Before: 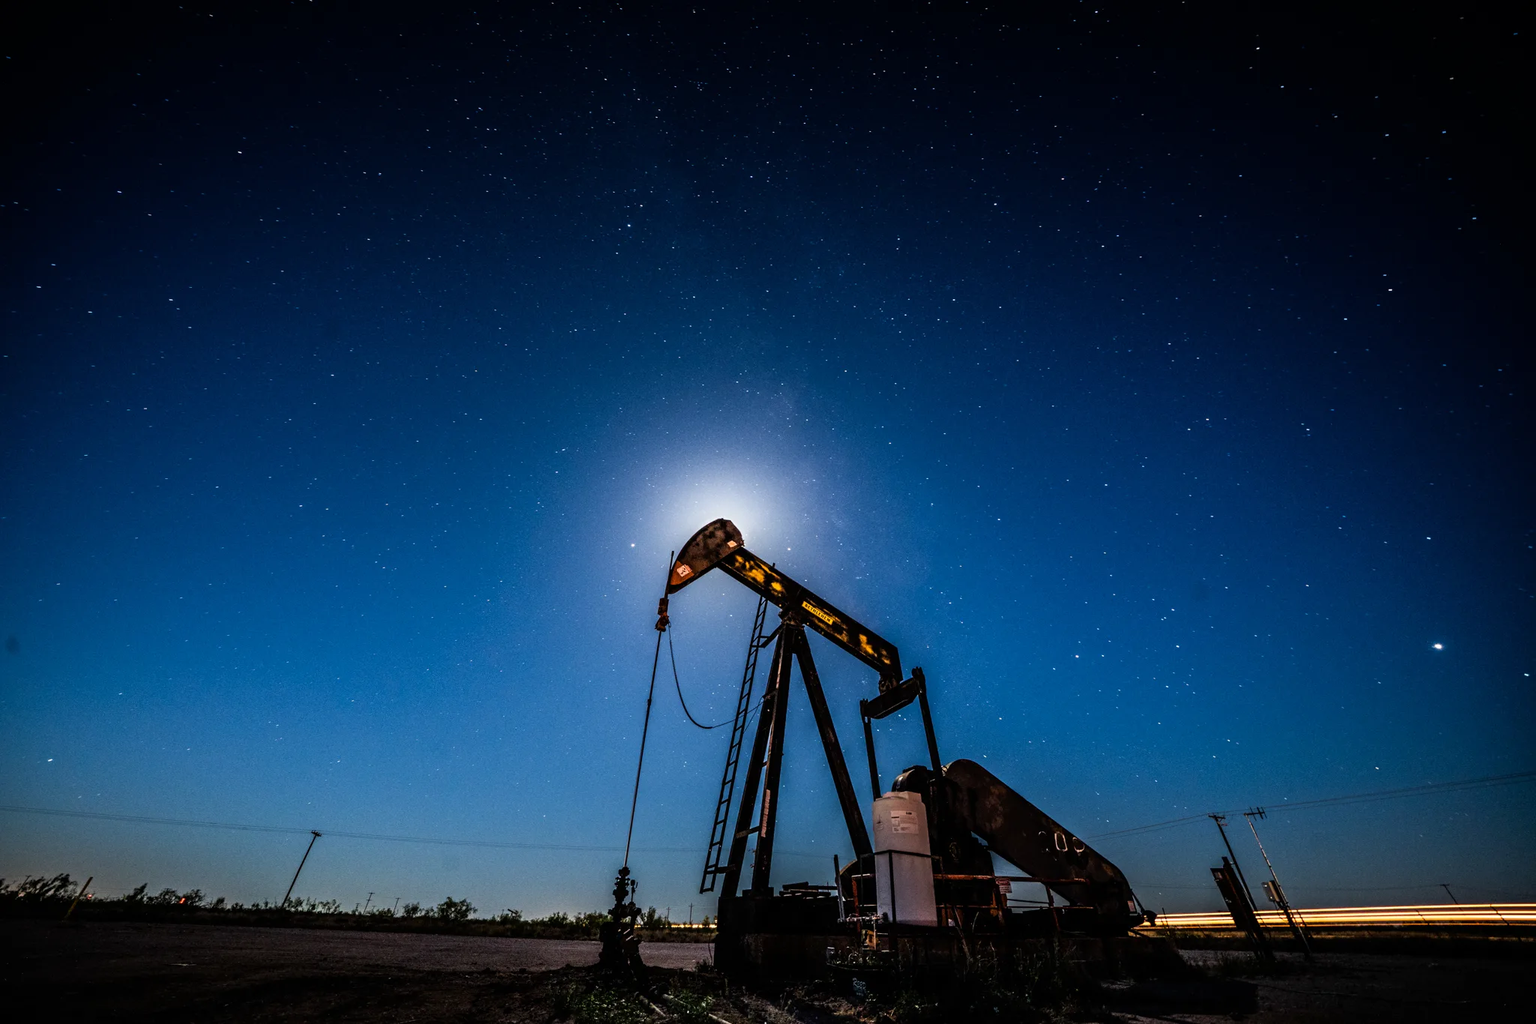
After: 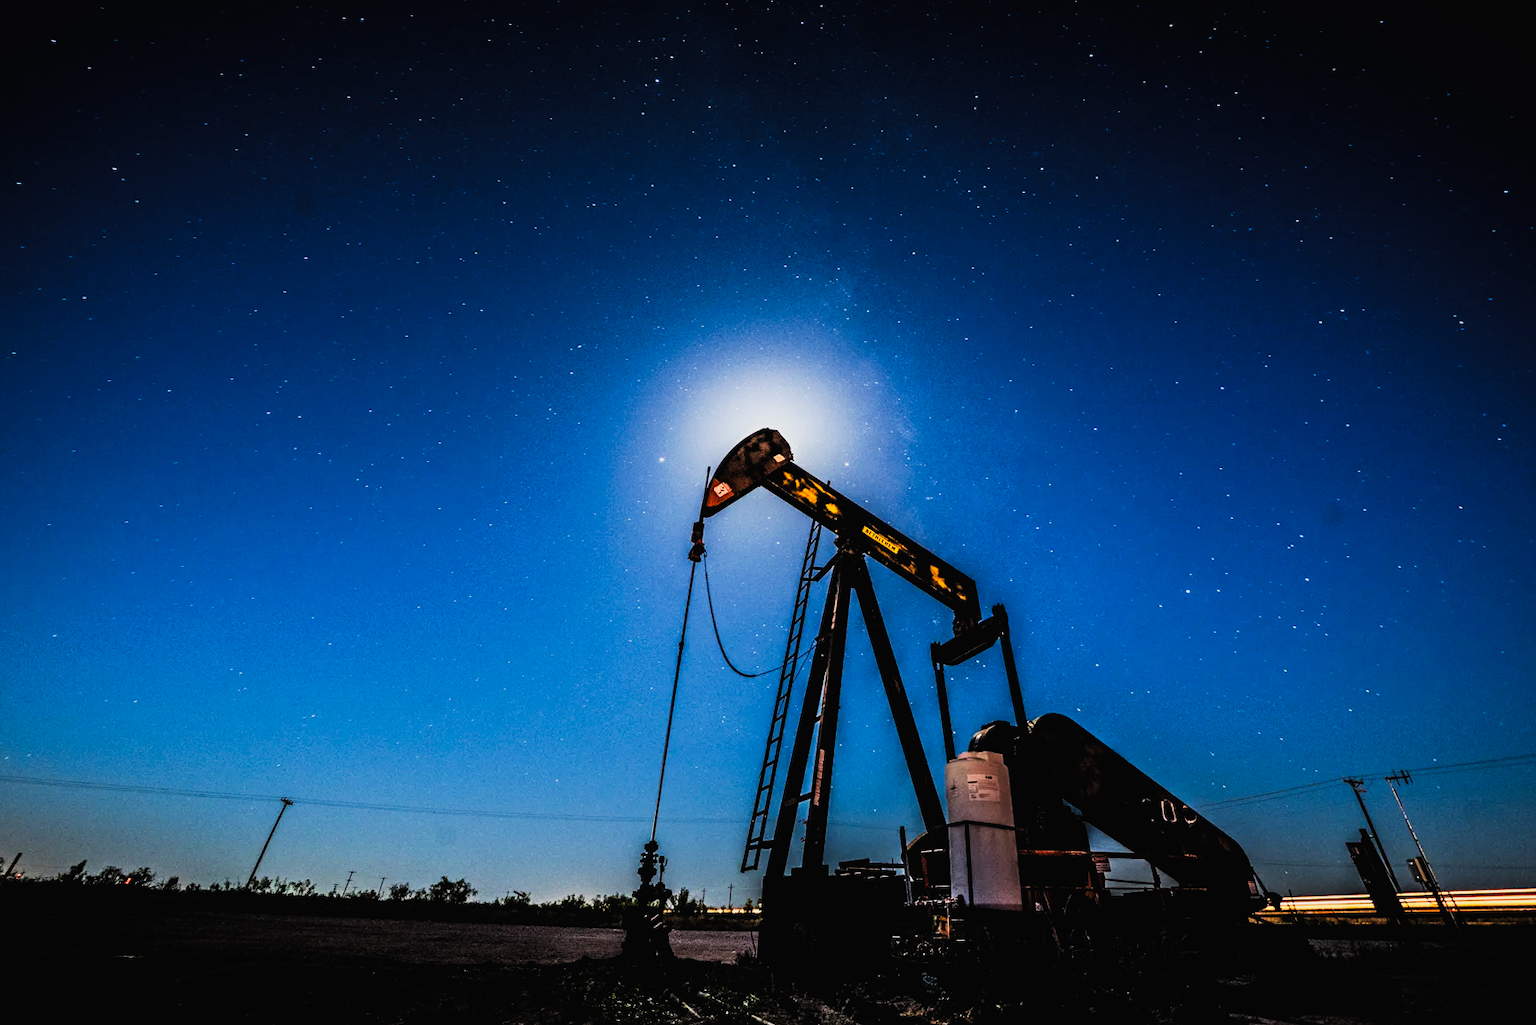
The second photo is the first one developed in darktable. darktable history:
crop and rotate: left 4.853%, top 15.448%, right 10.708%
filmic rgb: black relative exposure -6.84 EV, white relative exposure 5.83 EV, hardness 2.68
tone curve: curves: ch0 [(0, 0.013) (0.198, 0.175) (0.512, 0.582) (0.625, 0.754) (0.81, 0.934) (1, 1)], preserve colors none
